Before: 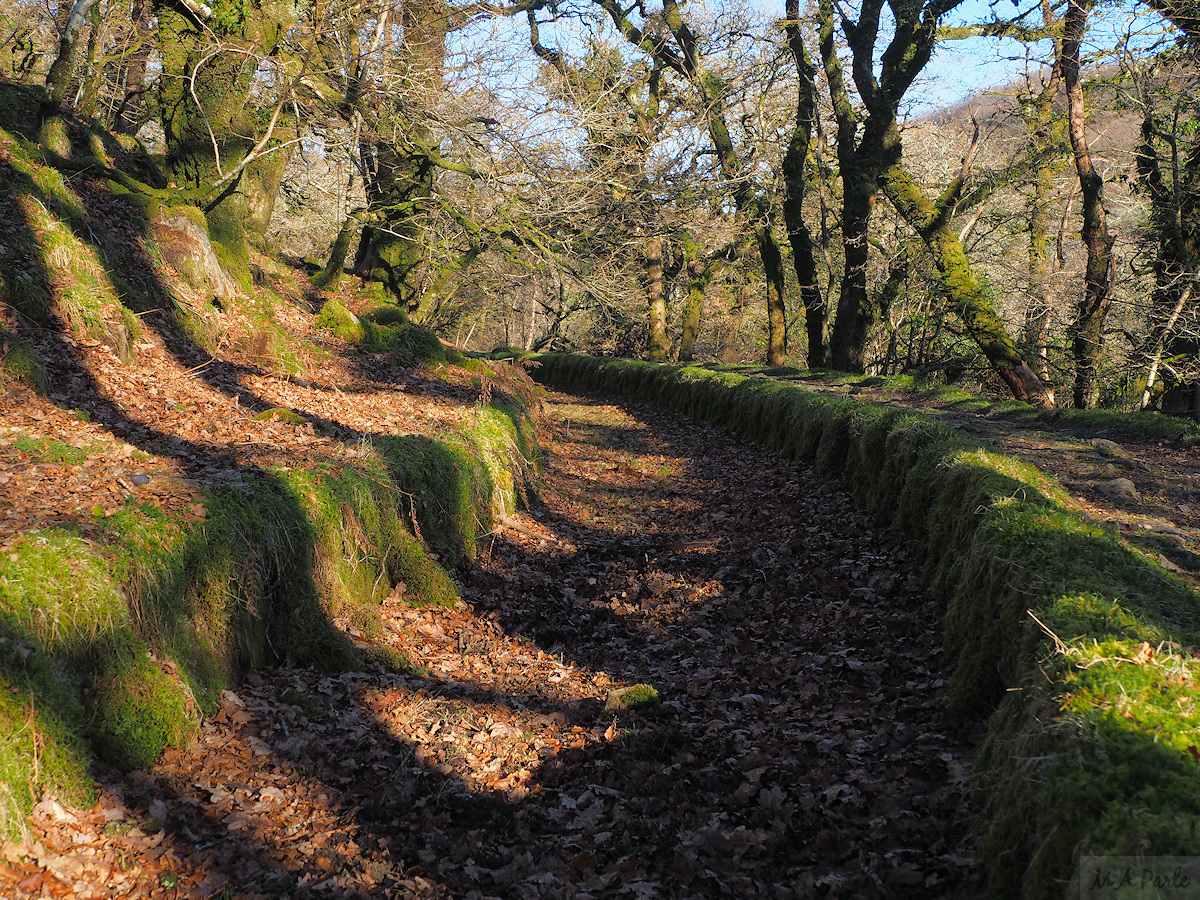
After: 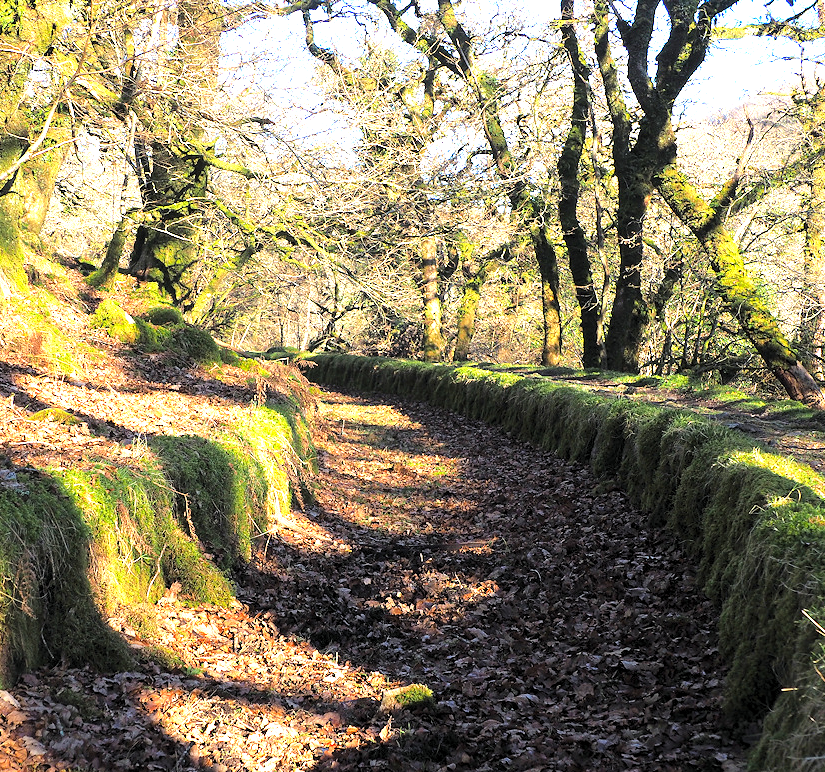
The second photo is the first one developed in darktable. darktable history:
crop: left 18.811%, right 12.39%, bottom 14.221%
tone equalizer: edges refinement/feathering 500, mask exposure compensation -1.57 EV, preserve details no
levels: black 0.079%, levels [0.062, 0.494, 0.925]
exposure: black level correction 0, exposure 1.378 EV, compensate highlight preservation false
